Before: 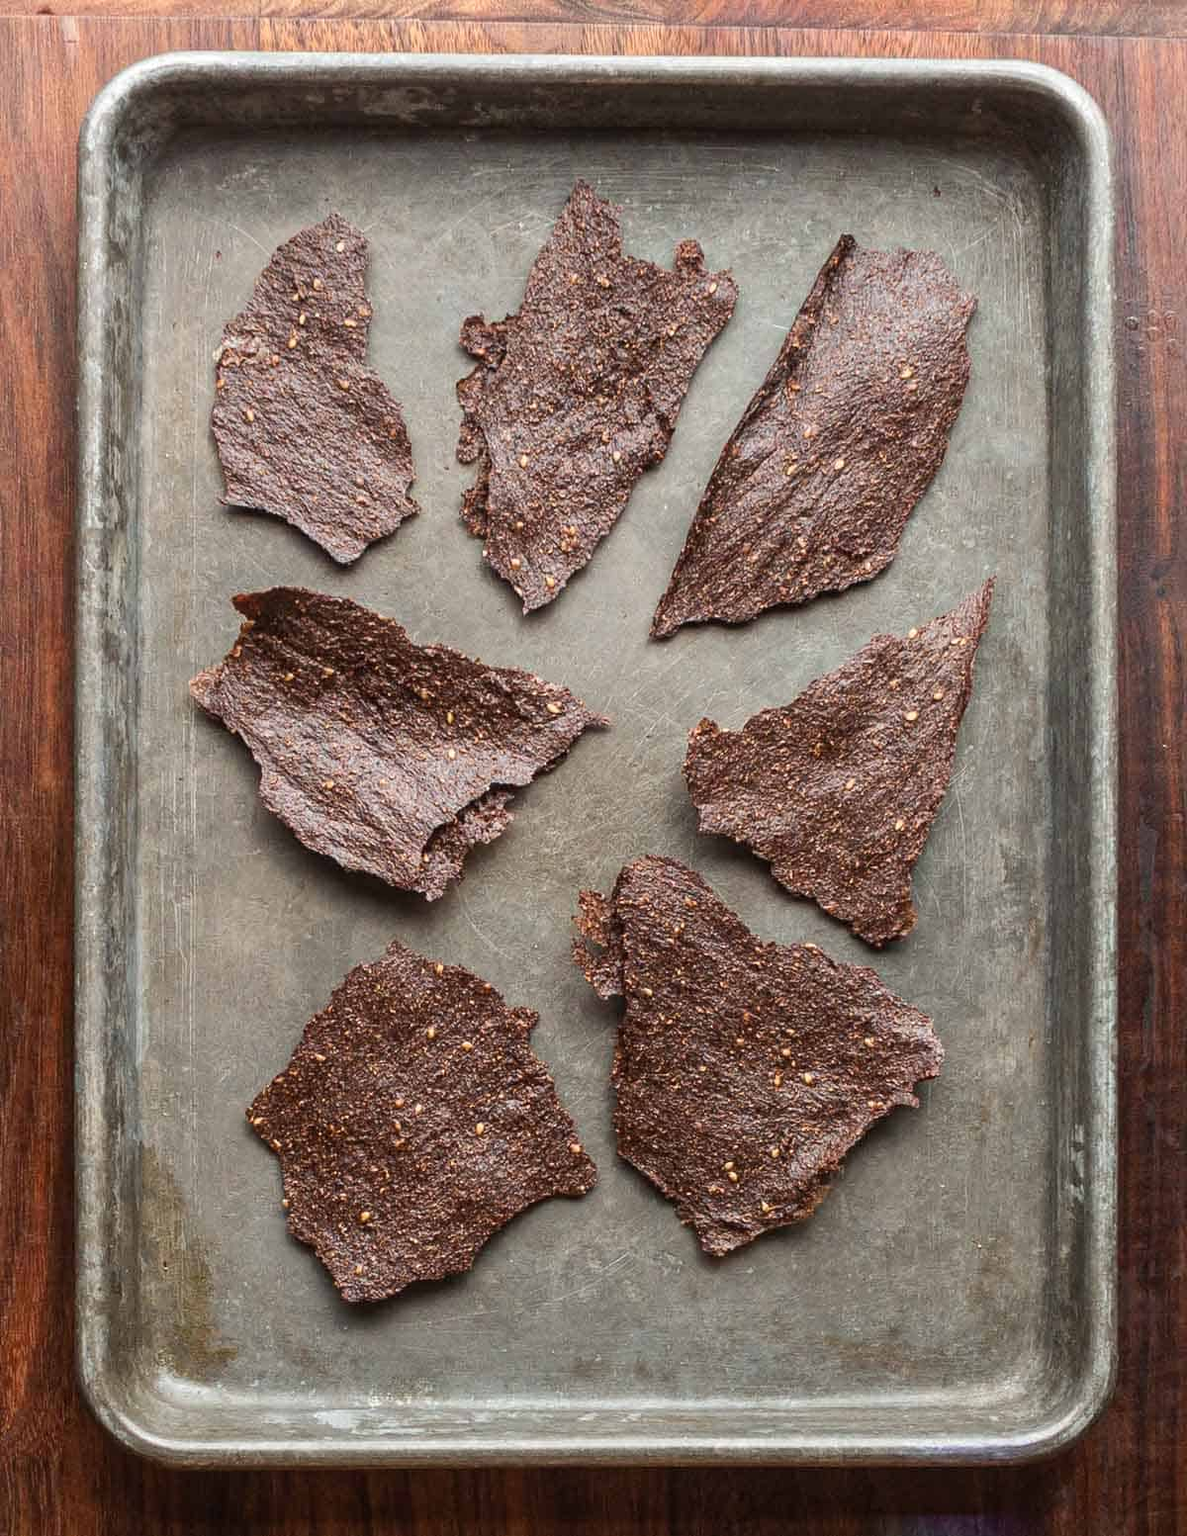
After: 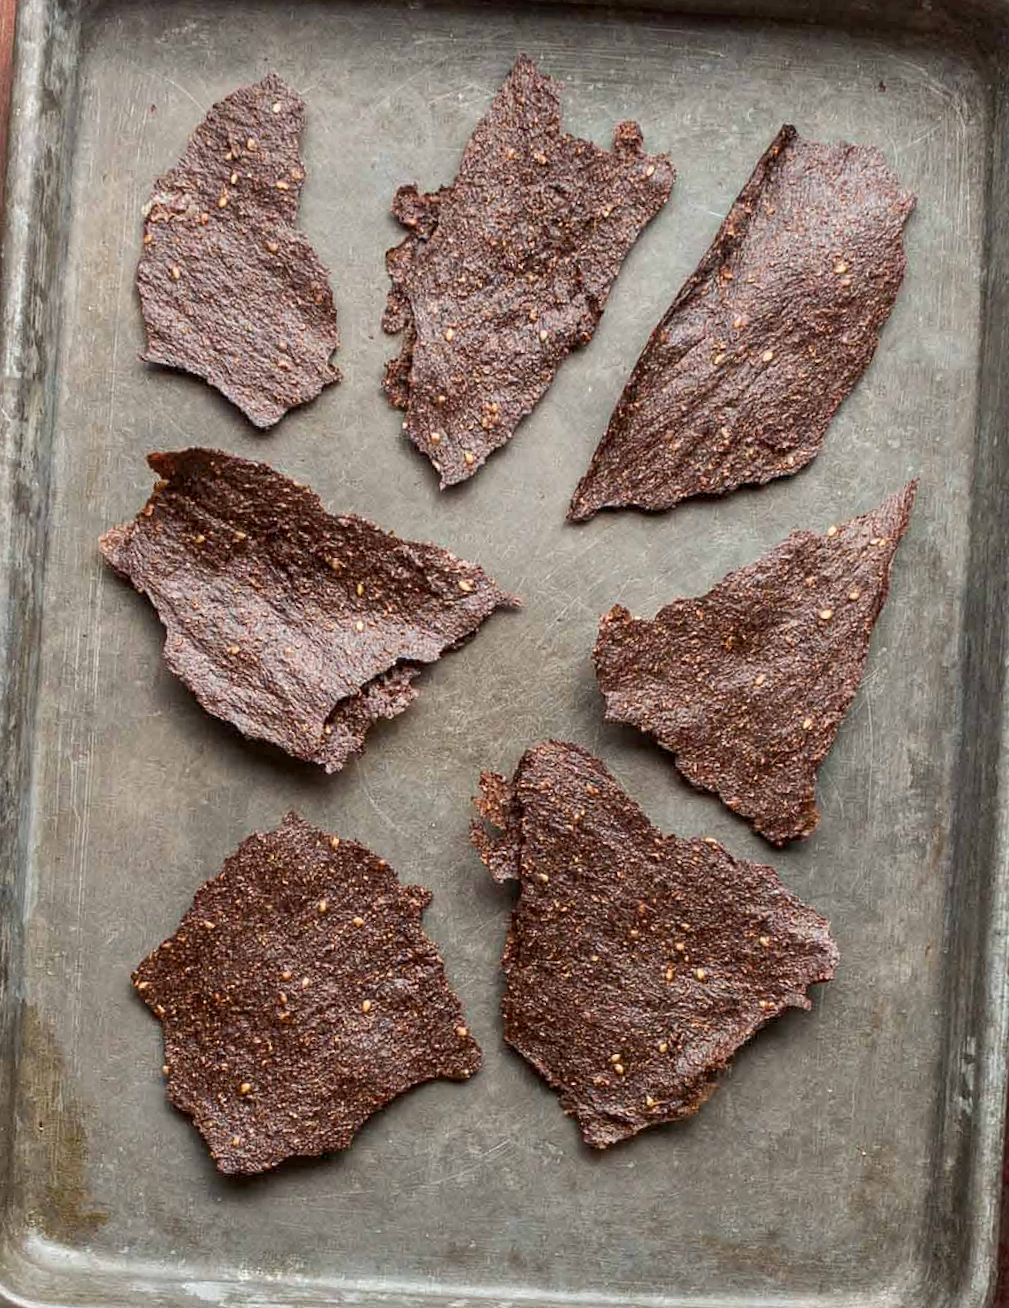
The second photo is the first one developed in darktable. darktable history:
crop and rotate: angle -3.29°, left 5.153%, top 5.218%, right 4.628%, bottom 4.403%
exposure: black level correction 0.004, exposure 0.016 EV, compensate highlight preservation false
